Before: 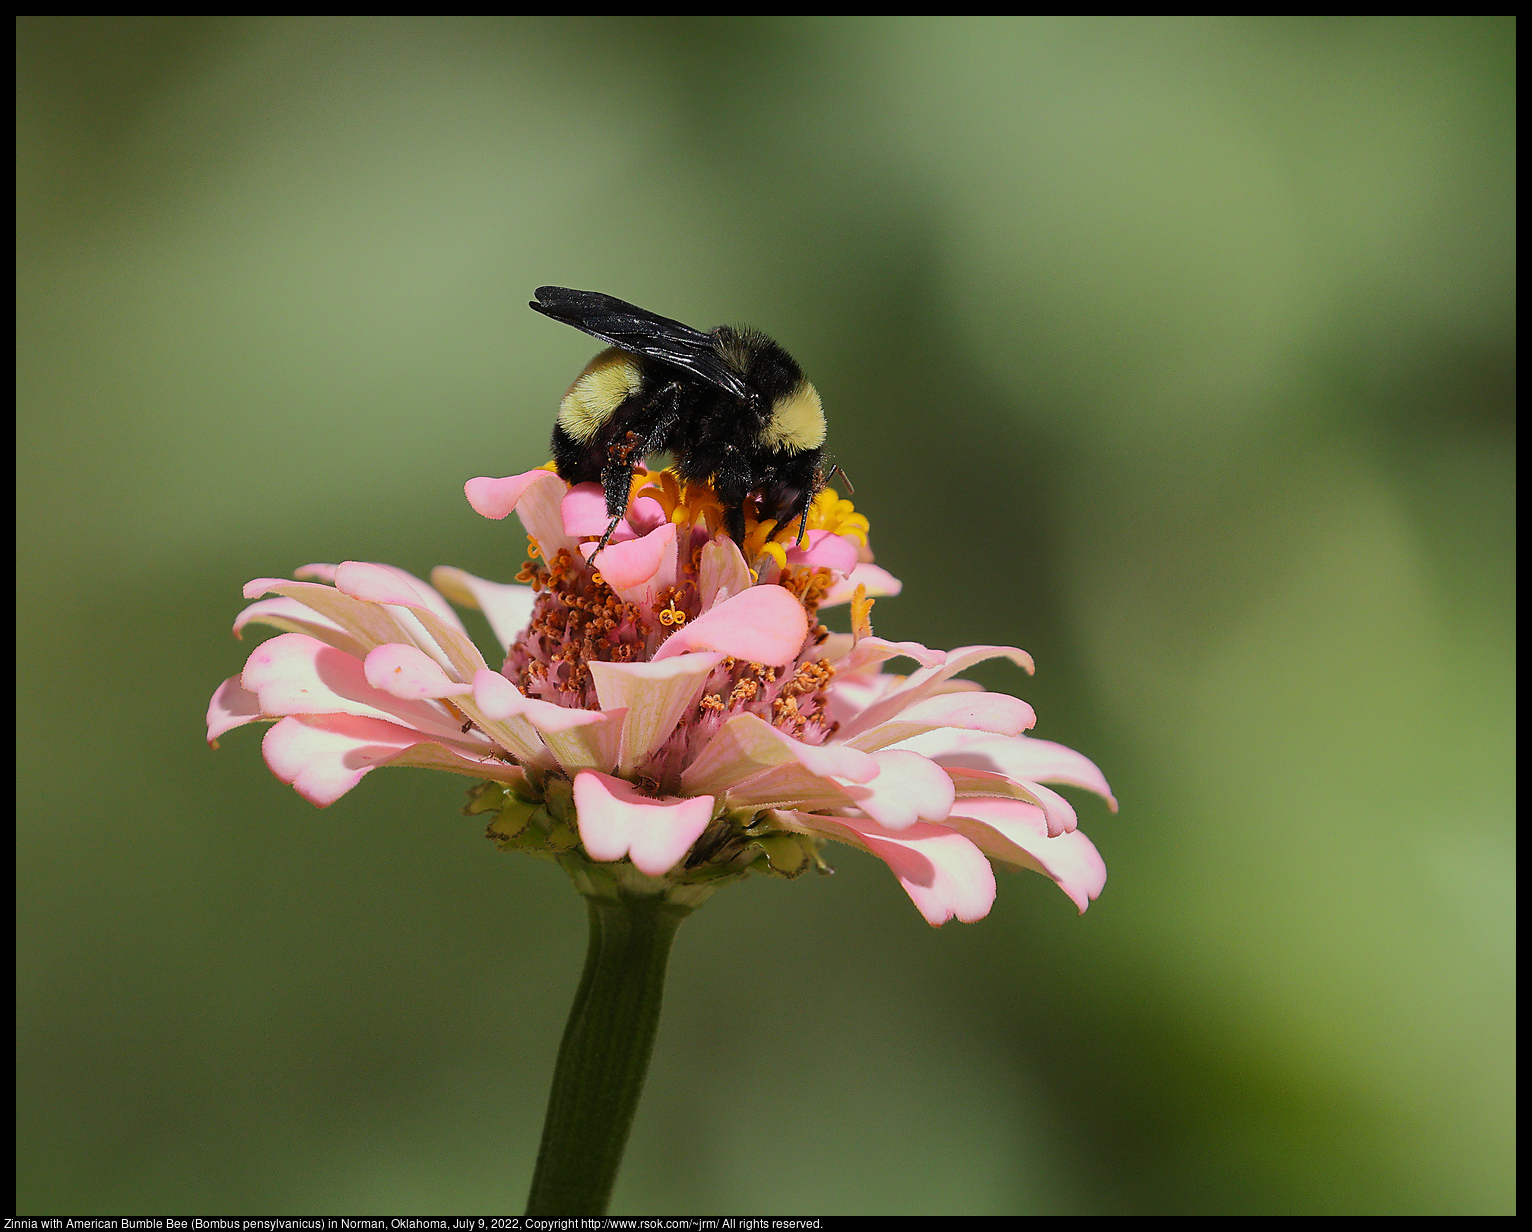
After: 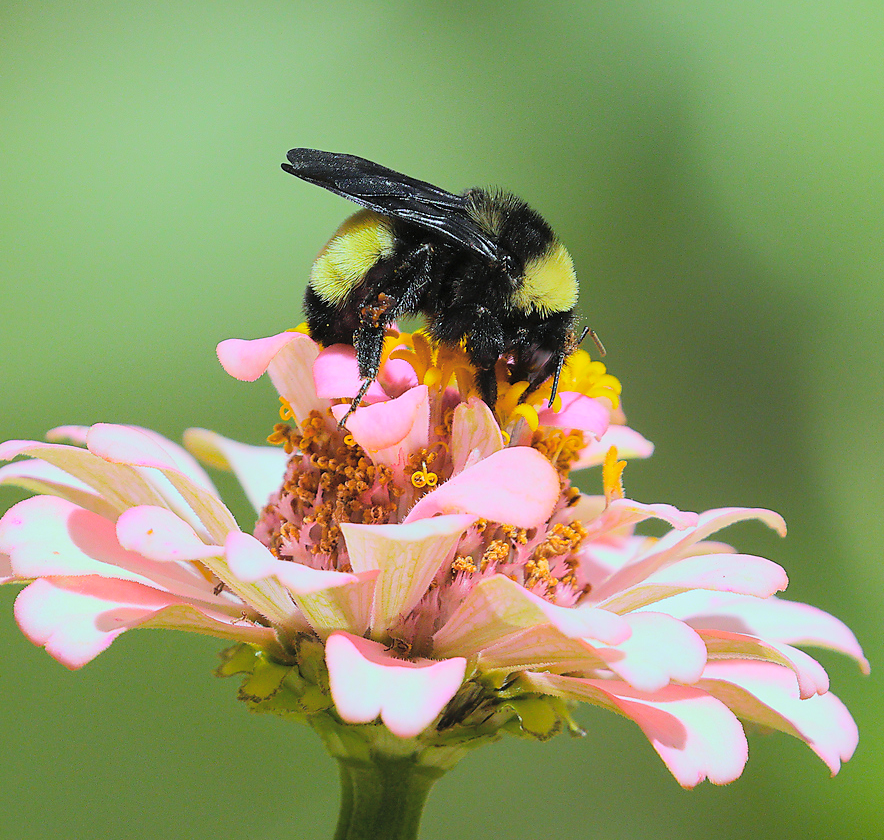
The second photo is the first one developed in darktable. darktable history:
color correction: highlights a* -5.94, highlights b* 11.19
white balance: red 0.926, green 1.003, blue 1.133
global tonemap: drago (0.7, 100)
crop: left 16.202%, top 11.208%, right 26.045%, bottom 20.557%
color balance rgb: linear chroma grading › global chroma 33.4%
